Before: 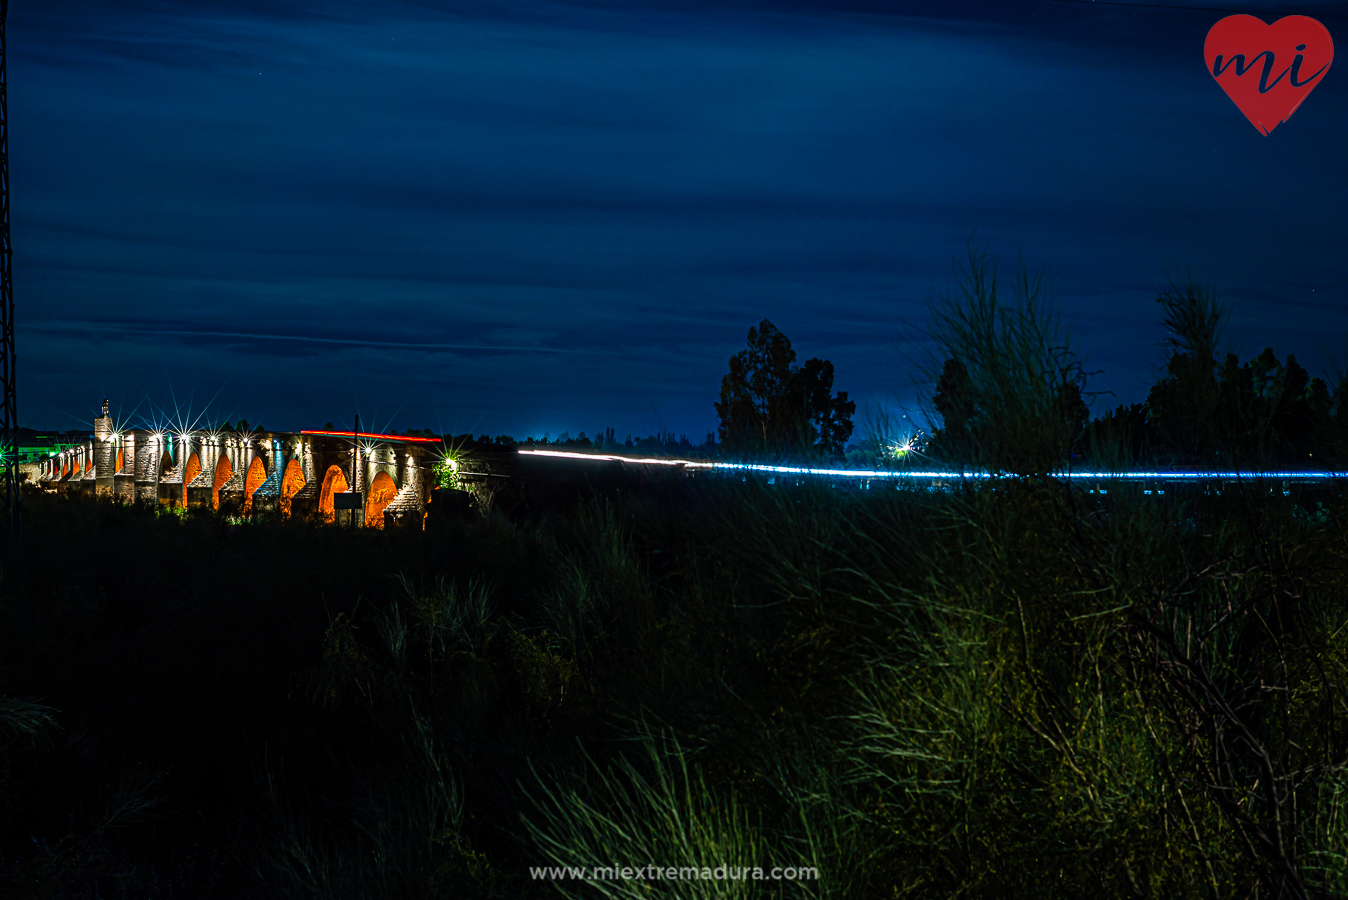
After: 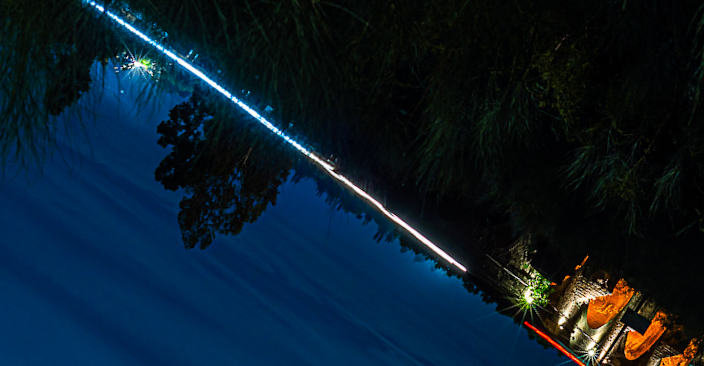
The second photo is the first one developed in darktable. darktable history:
crop and rotate: angle 147.26°, left 9.182%, top 15.577%, right 4.539%, bottom 17.178%
